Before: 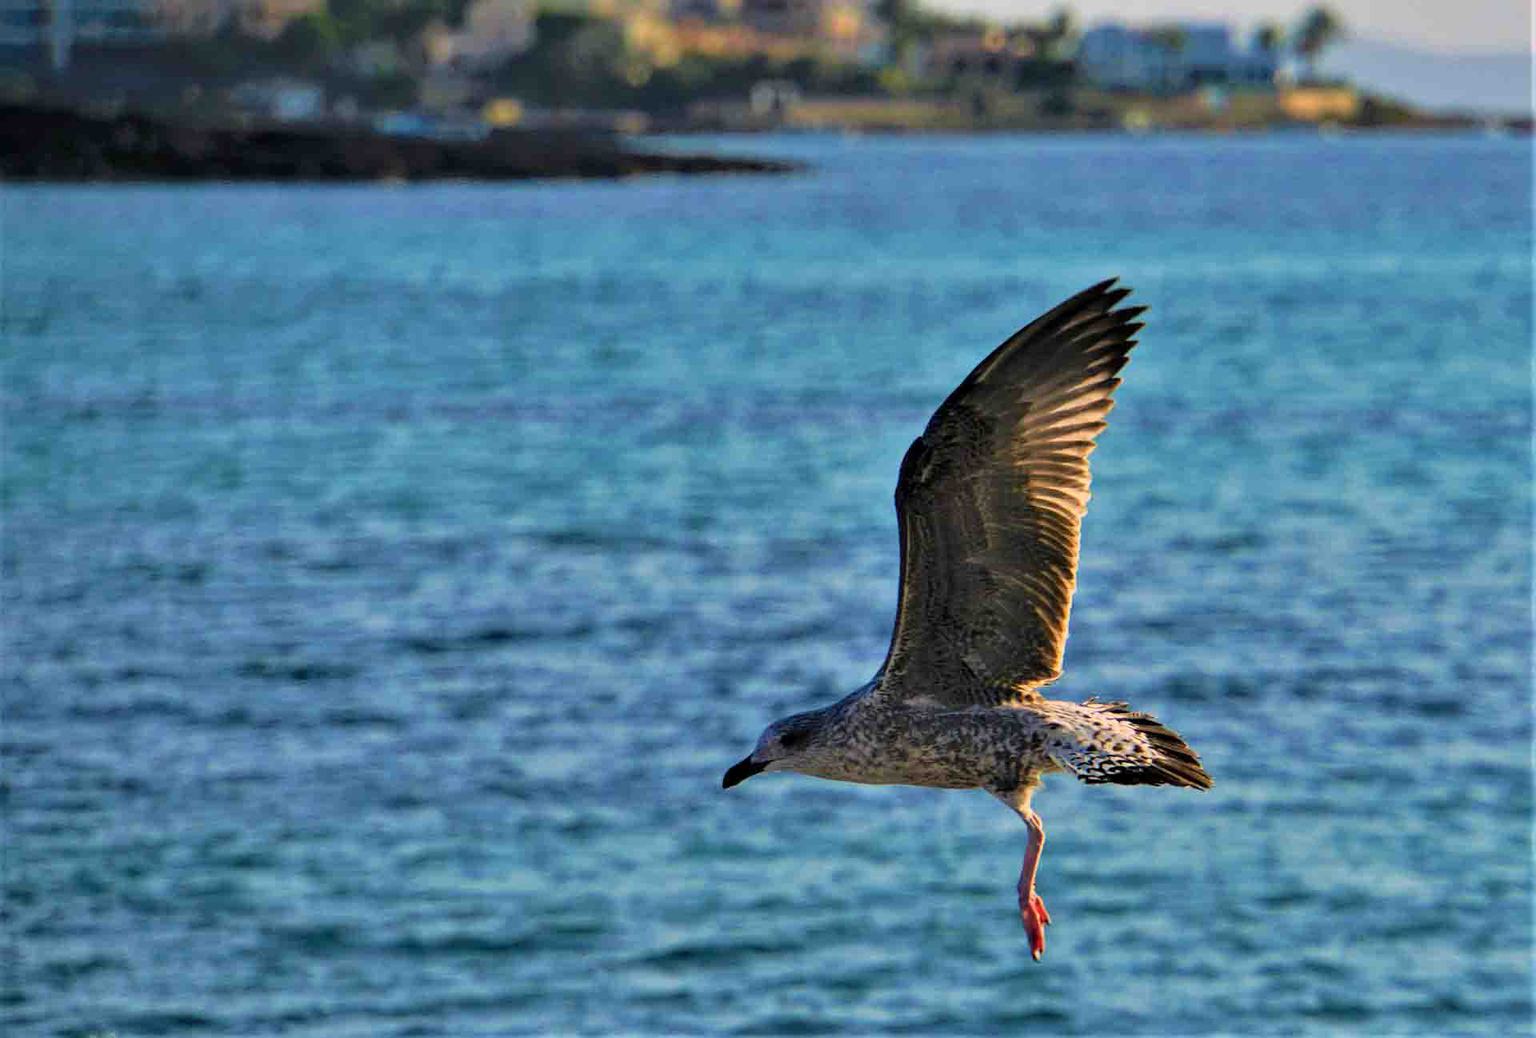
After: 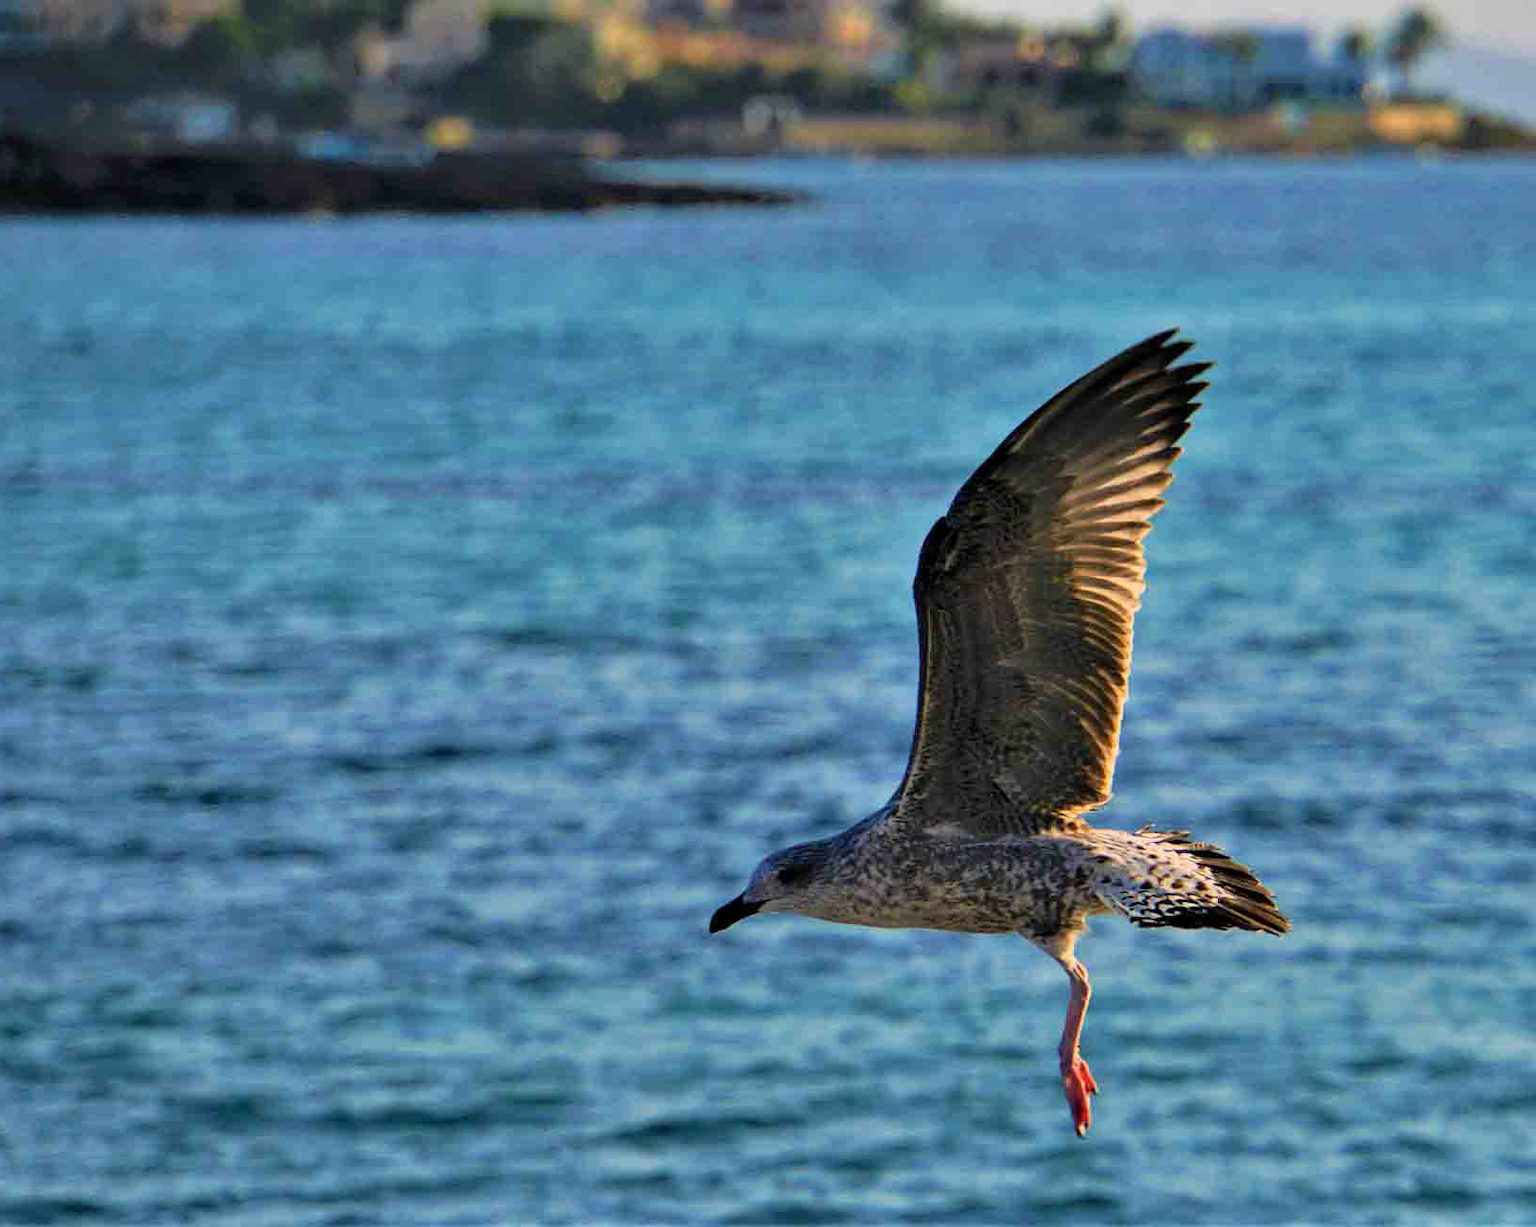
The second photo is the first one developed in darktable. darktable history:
crop: left 8.064%, right 7.426%
